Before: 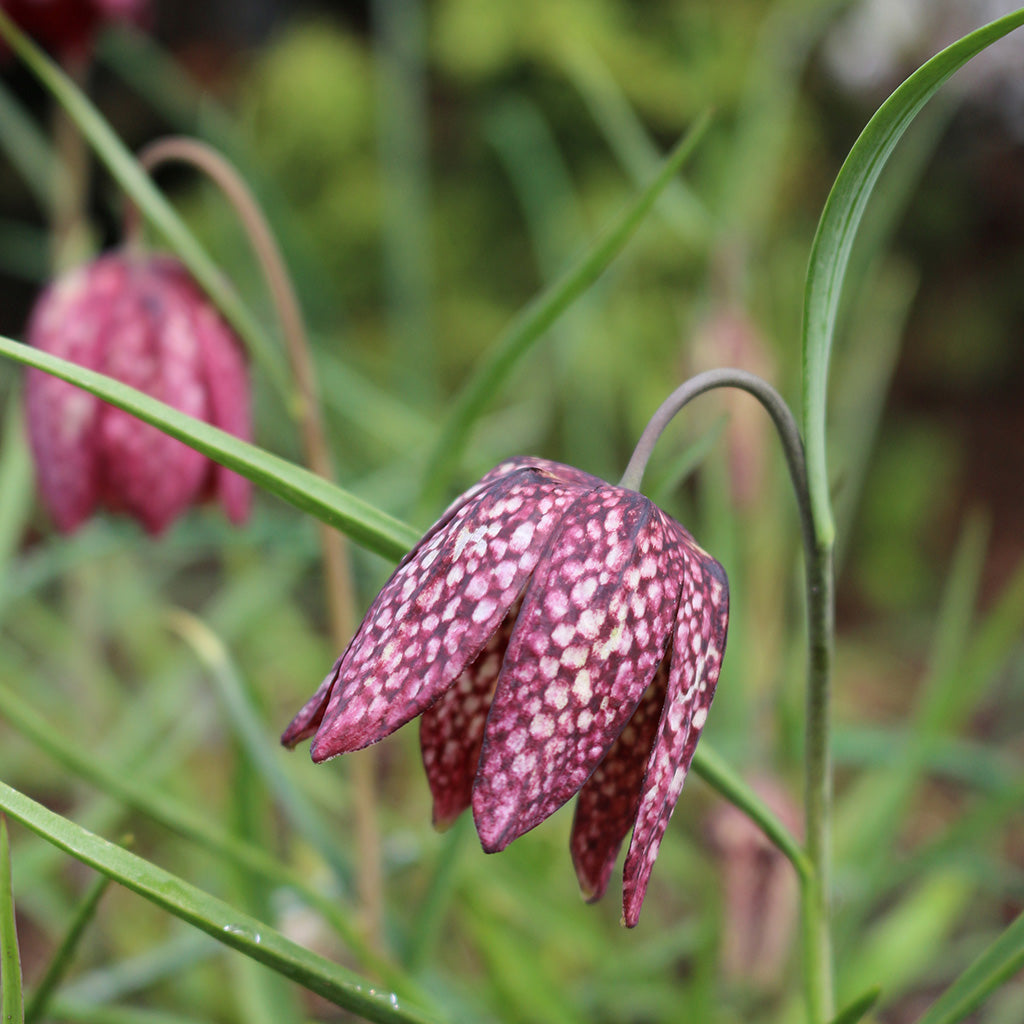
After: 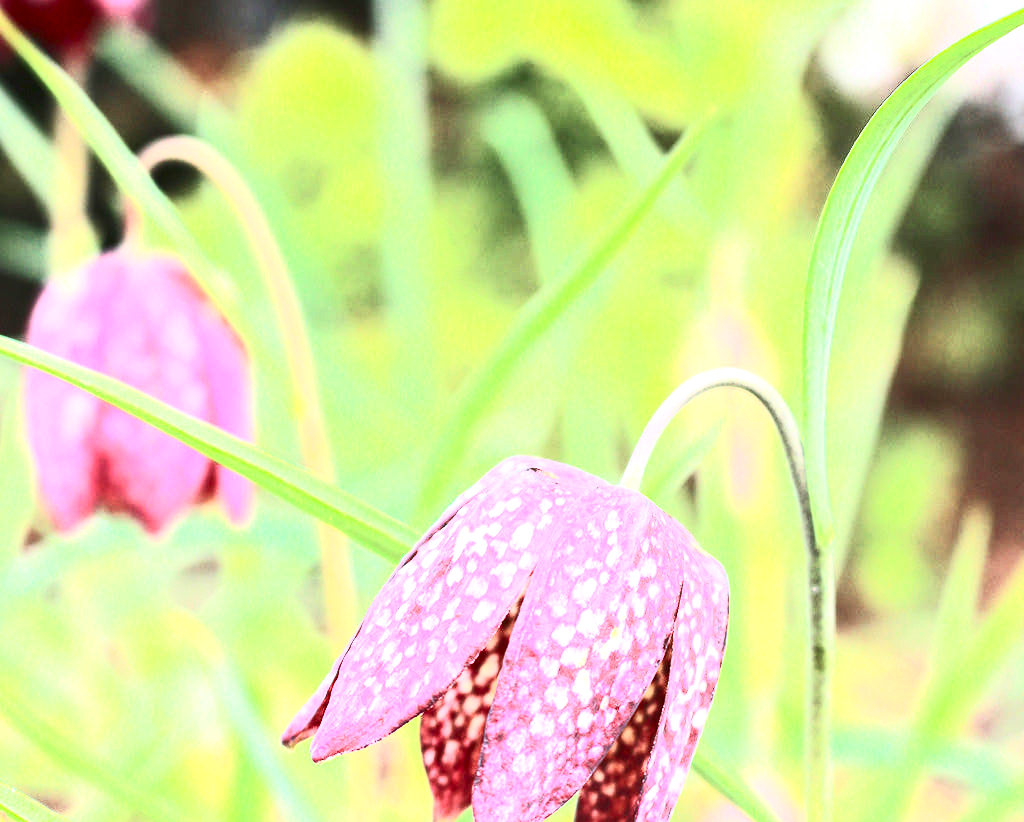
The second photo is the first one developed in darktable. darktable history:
exposure: exposure 1.99 EV, compensate highlight preservation false
contrast brightness saturation: contrast 0.602, brightness 0.347, saturation 0.147
crop: bottom 19.718%
